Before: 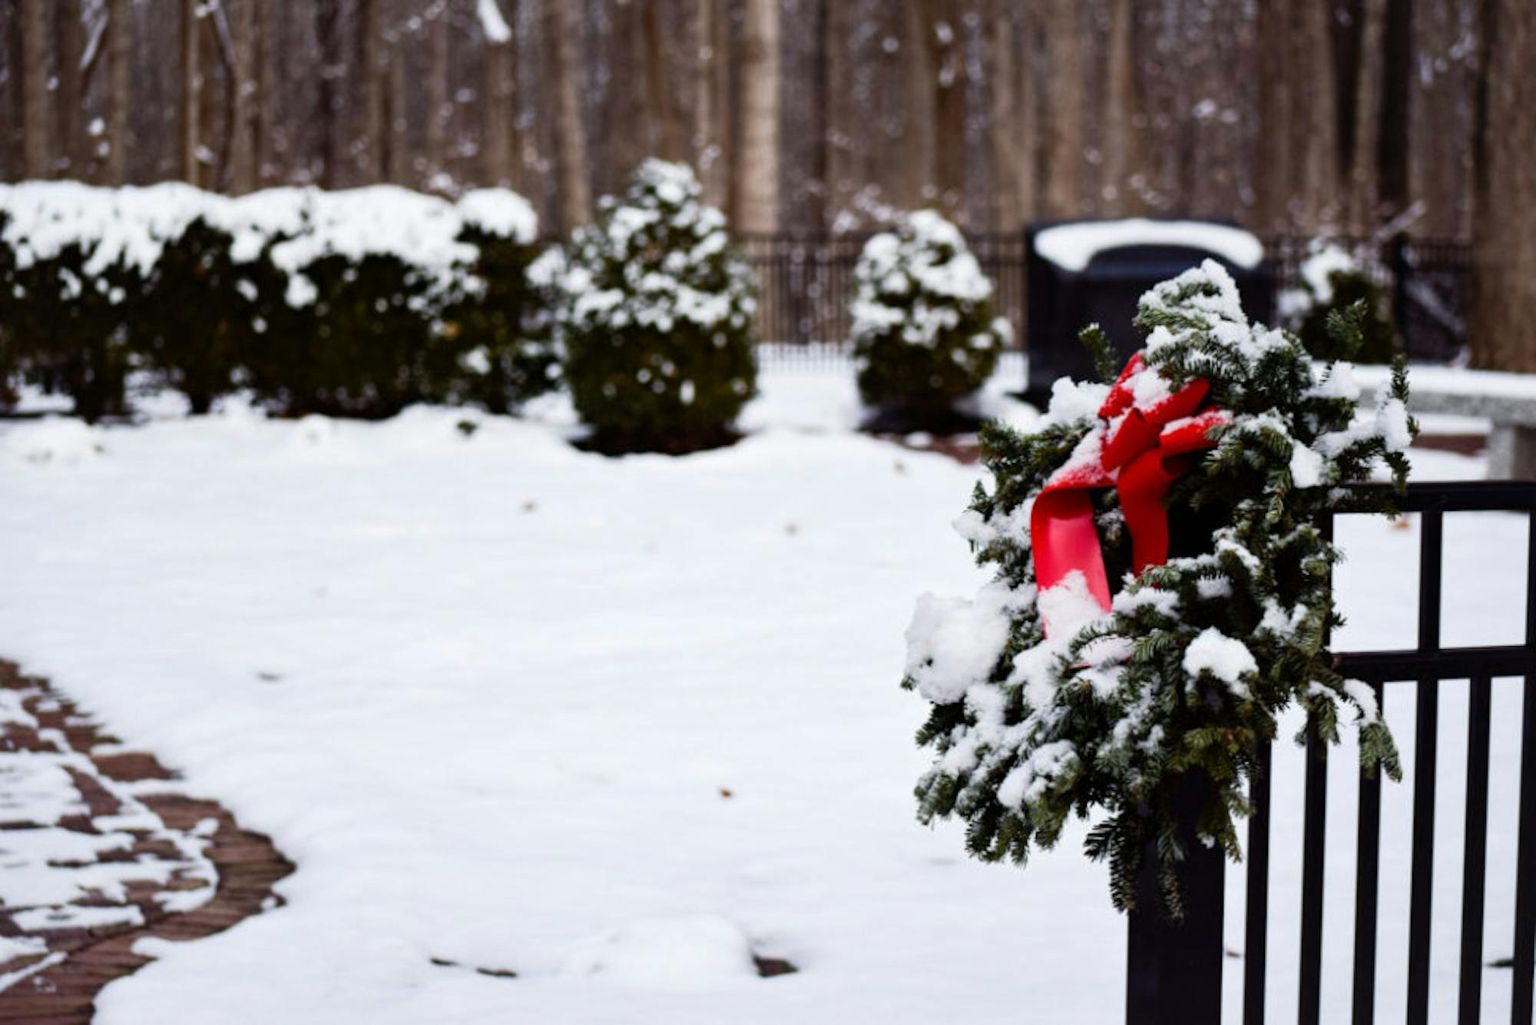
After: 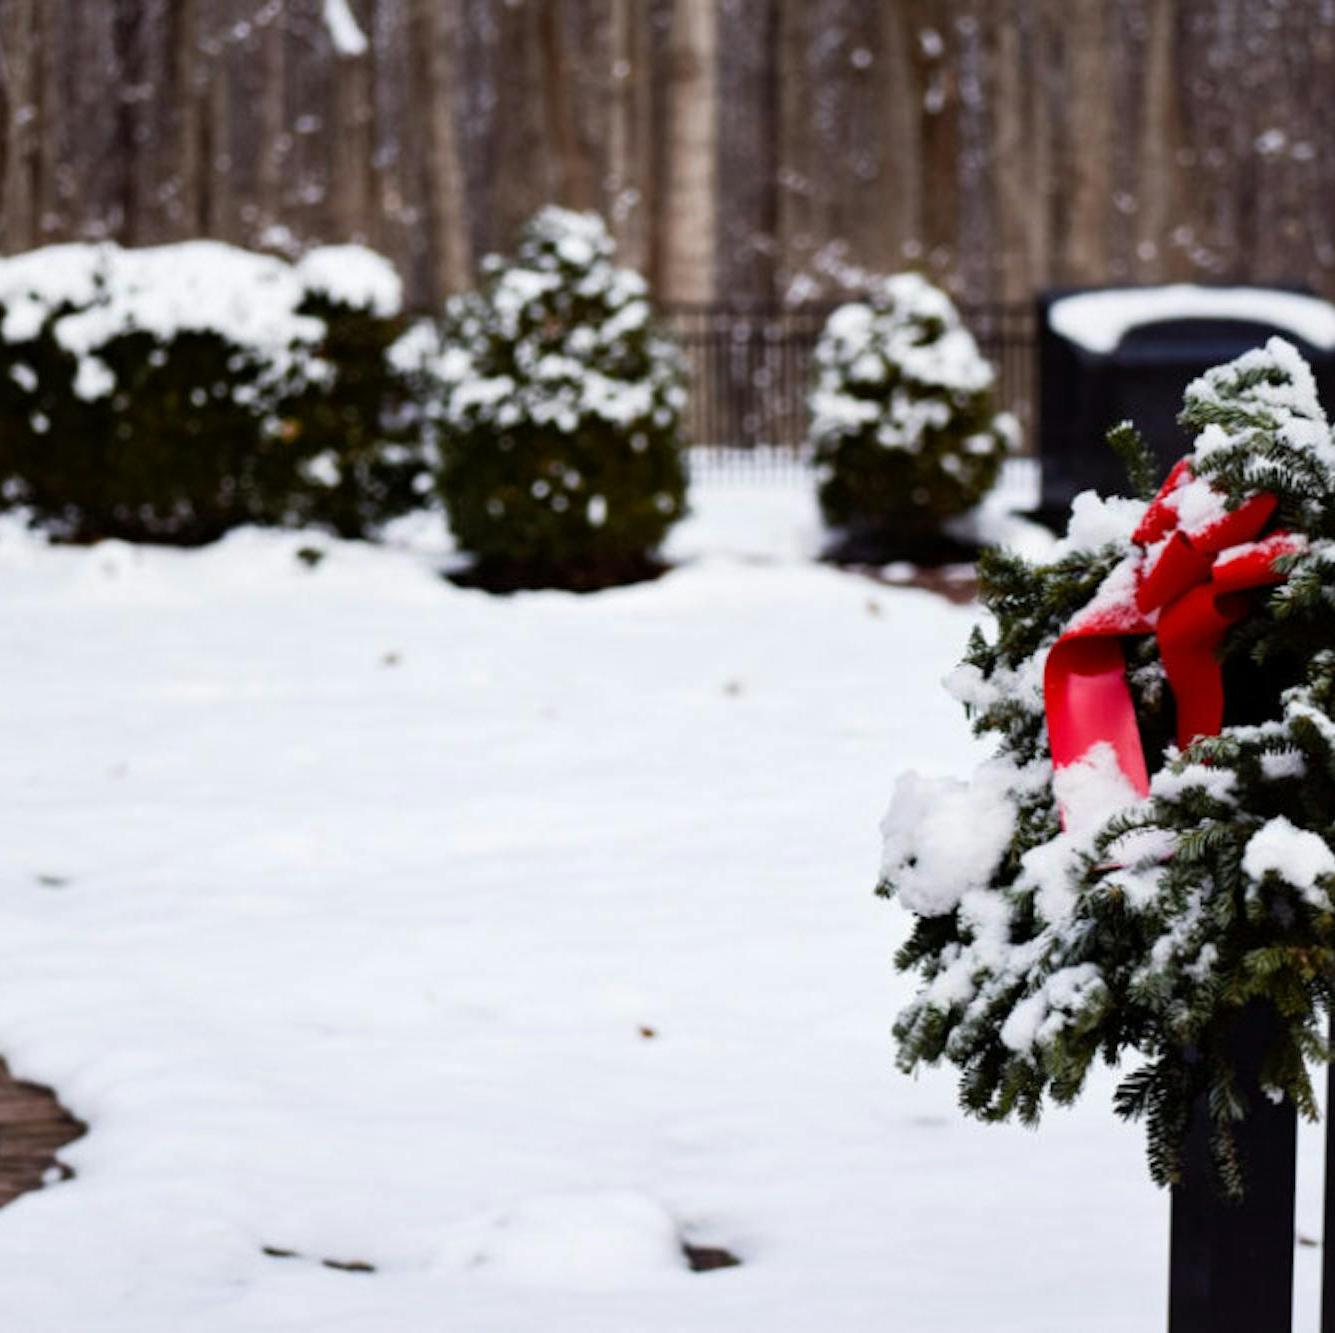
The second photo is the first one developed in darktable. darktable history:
crop and rotate: left 14.939%, right 18.286%
